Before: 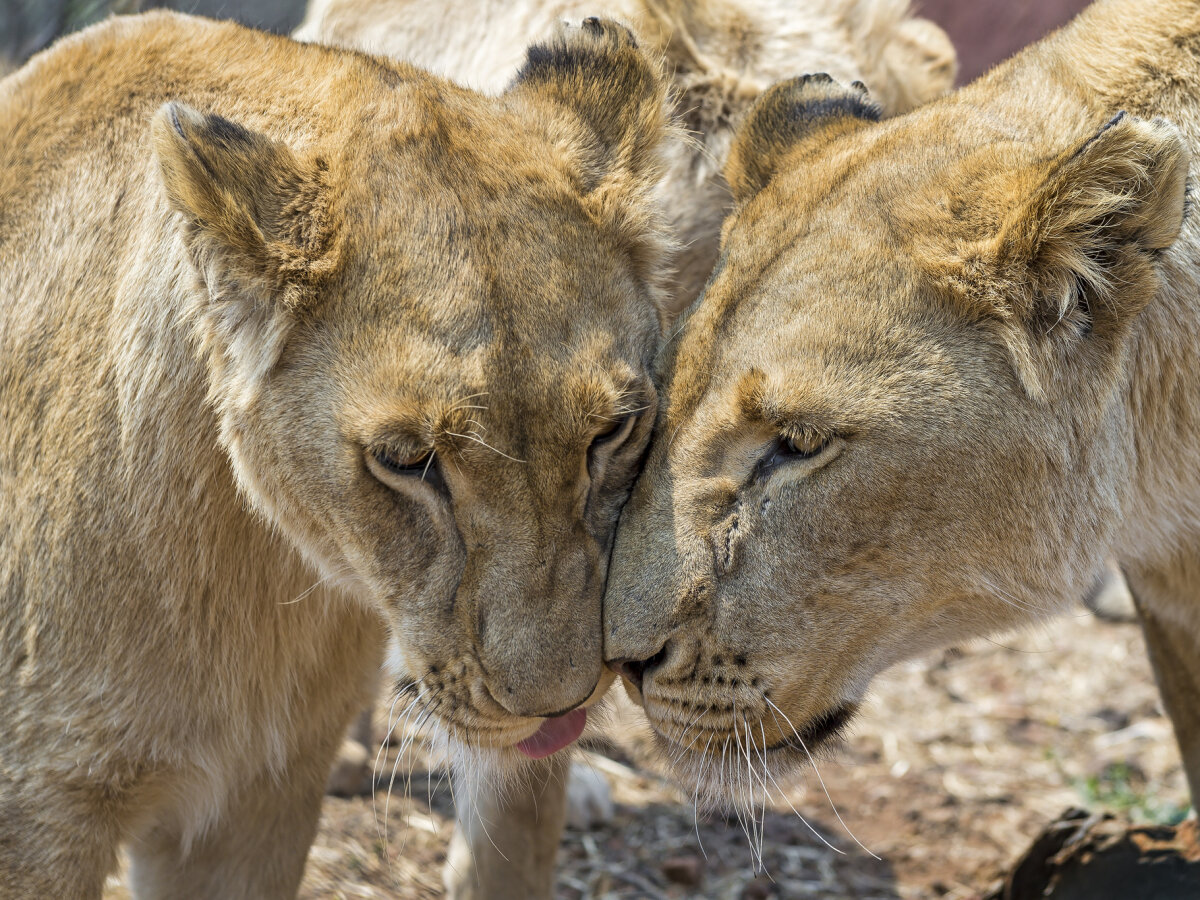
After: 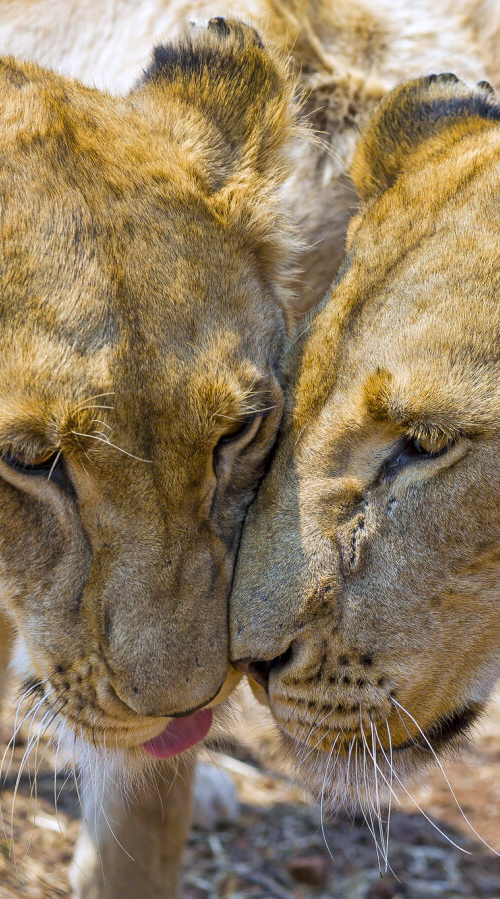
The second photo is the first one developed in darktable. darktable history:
crop: left 31.229%, right 27.105%
white balance: red 0.984, blue 1.059
velvia: strength 32%, mid-tones bias 0.2
